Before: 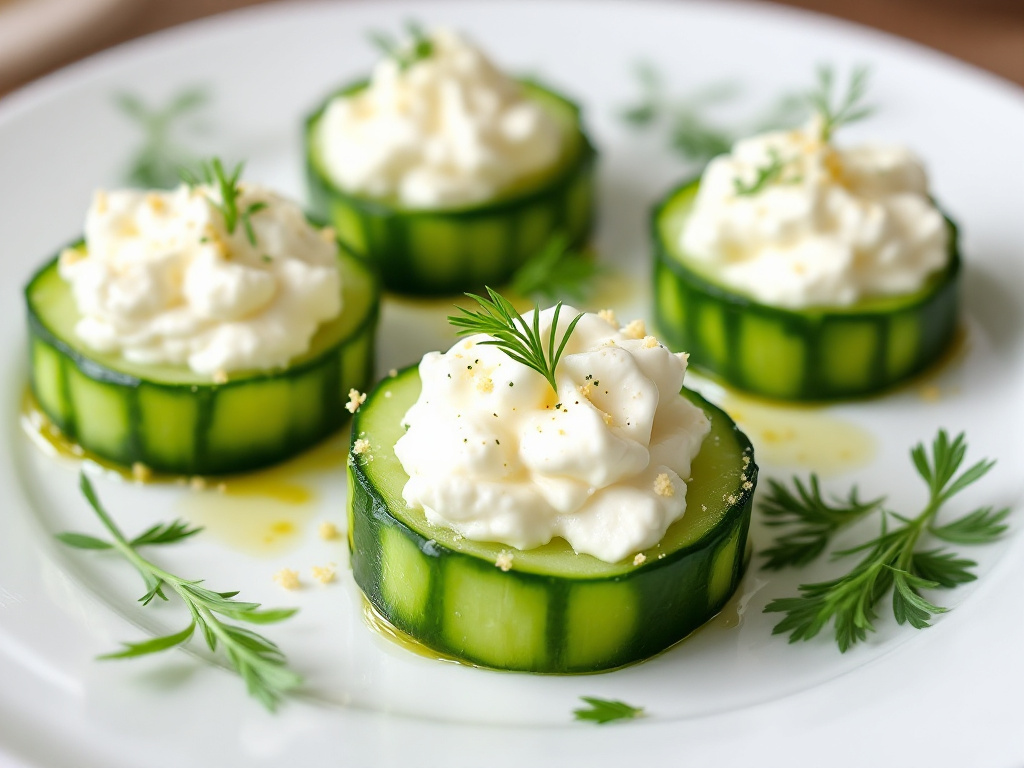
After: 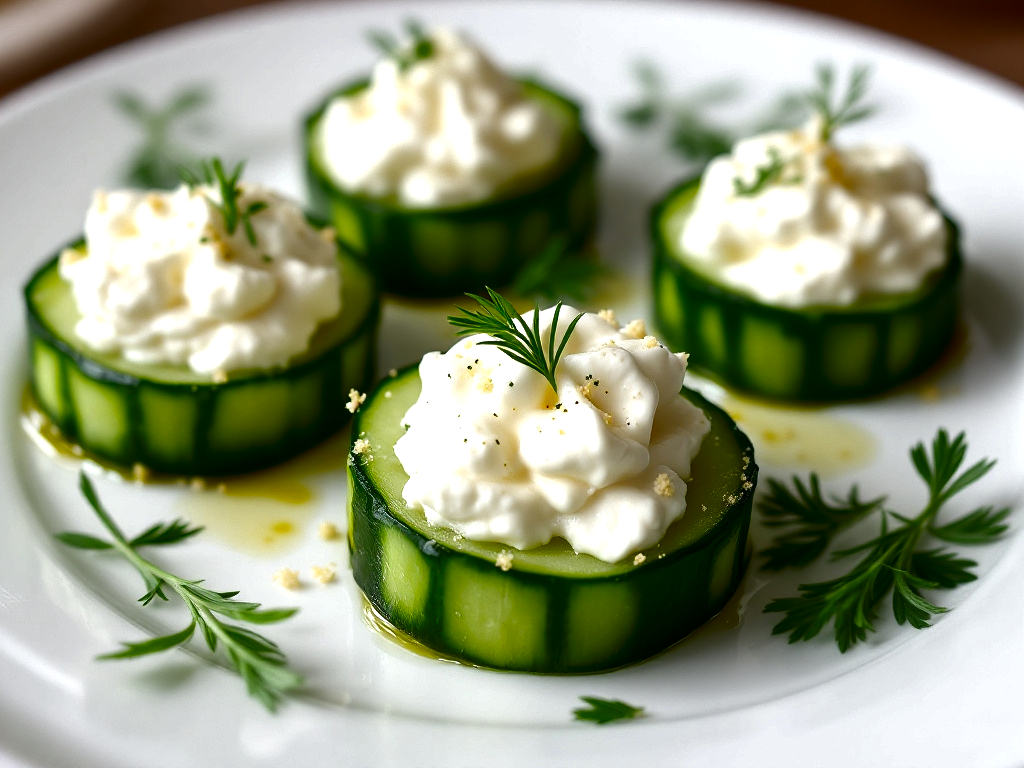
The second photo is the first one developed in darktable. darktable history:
contrast brightness saturation: brightness -0.513
exposure: exposure 0.203 EV, compensate highlight preservation false
